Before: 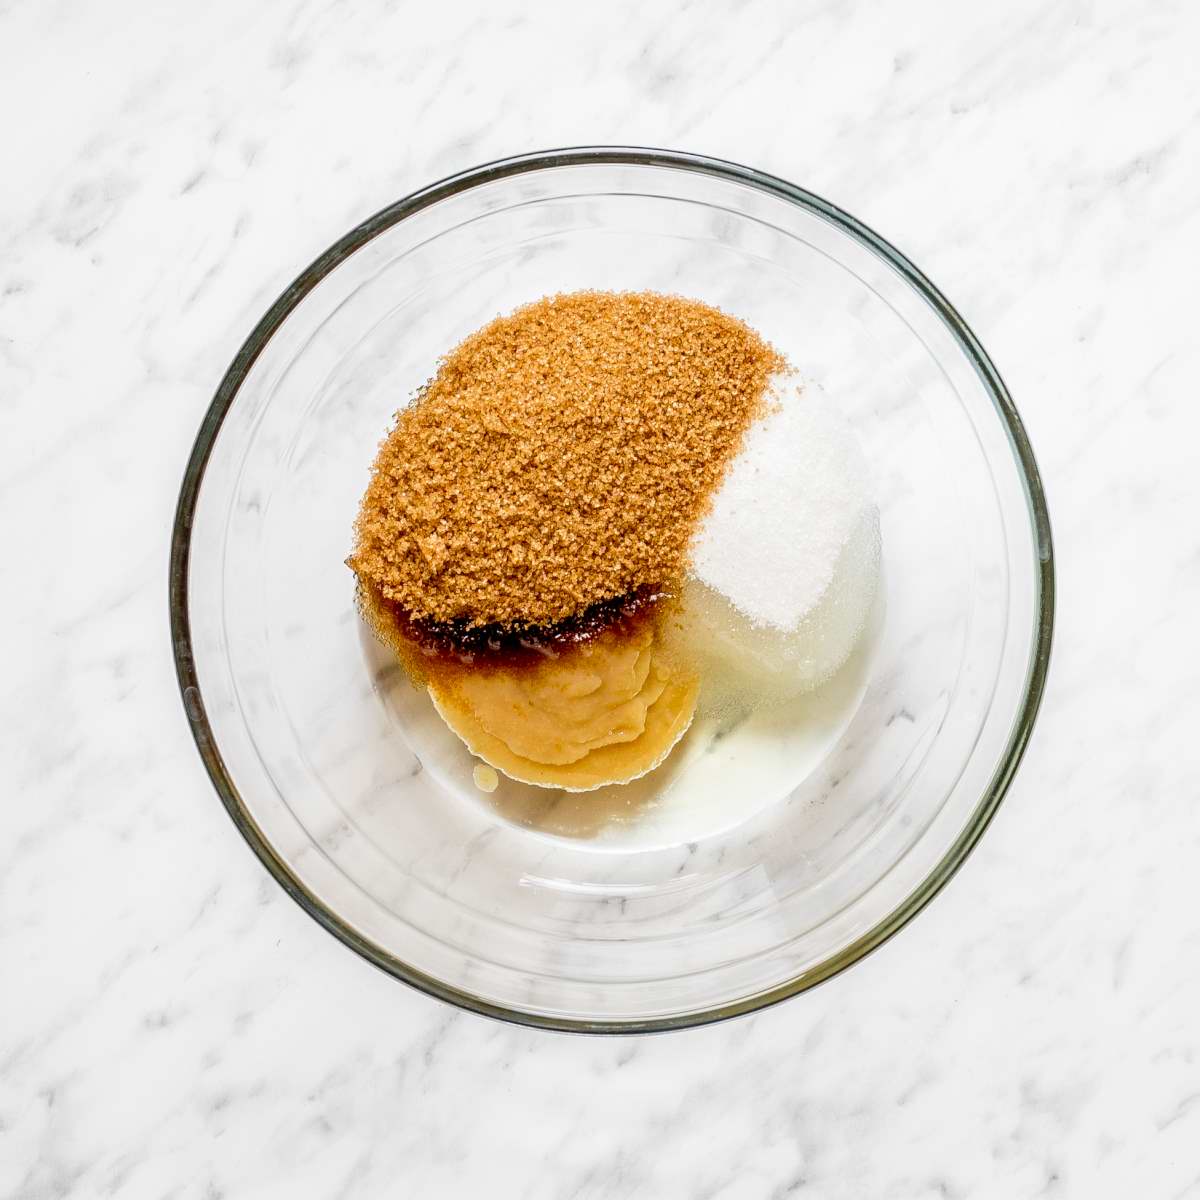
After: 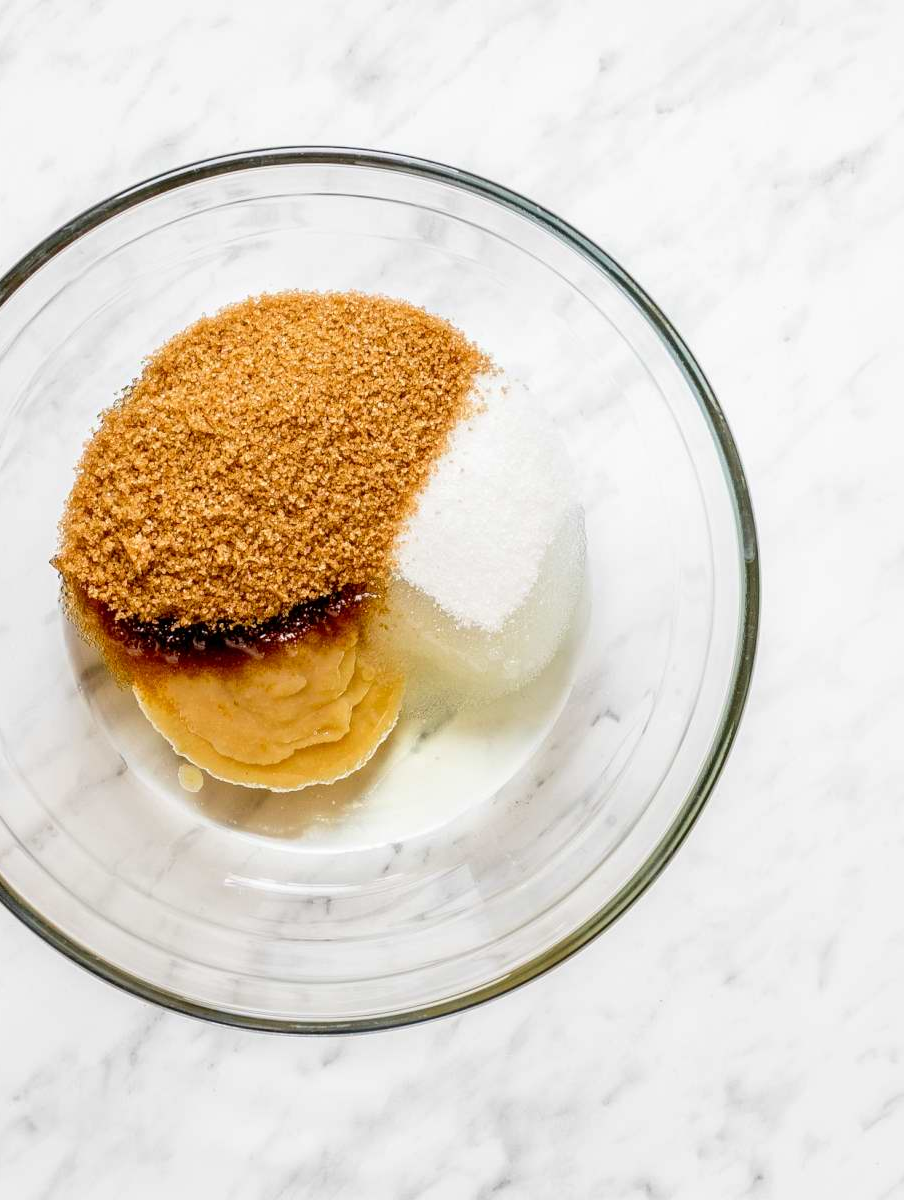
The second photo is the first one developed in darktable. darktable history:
crop and rotate: left 24.603%
